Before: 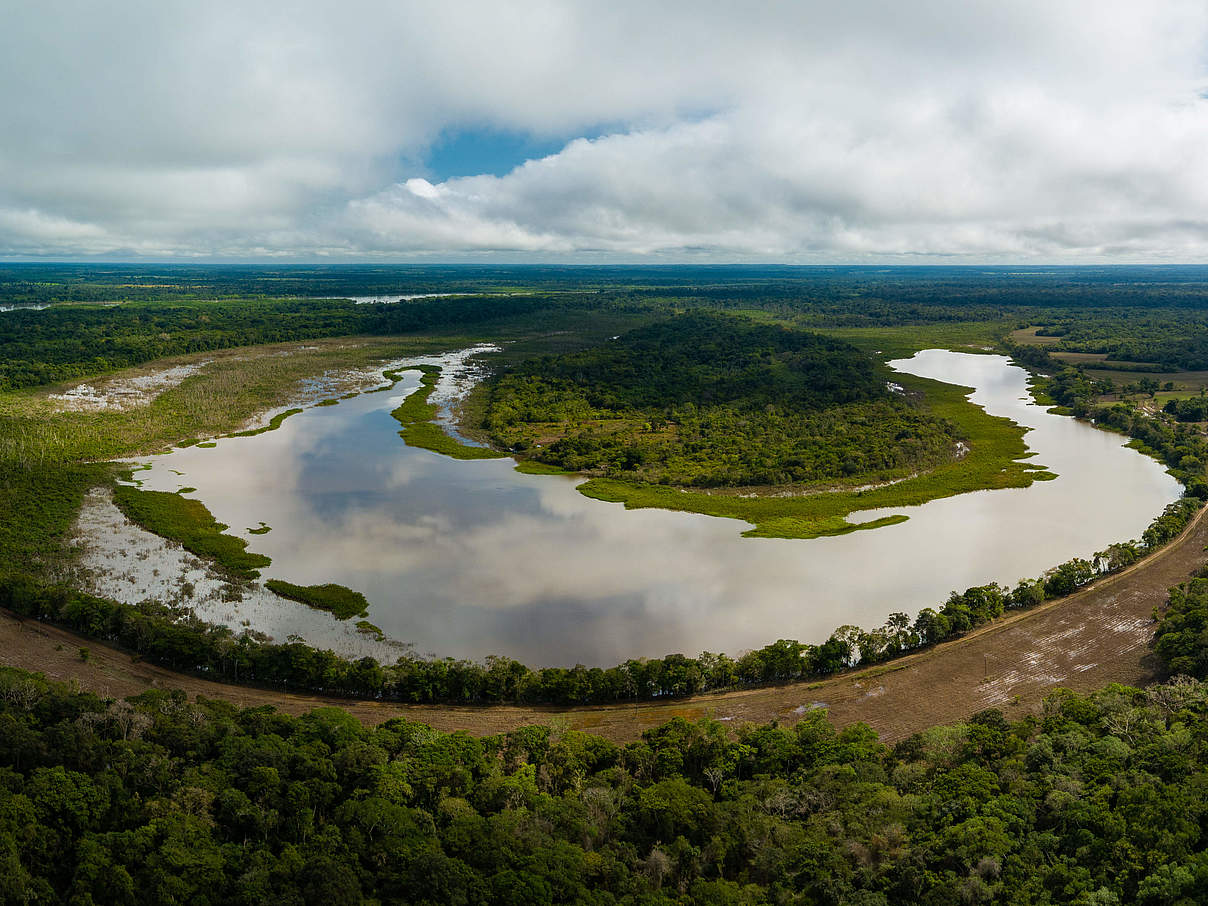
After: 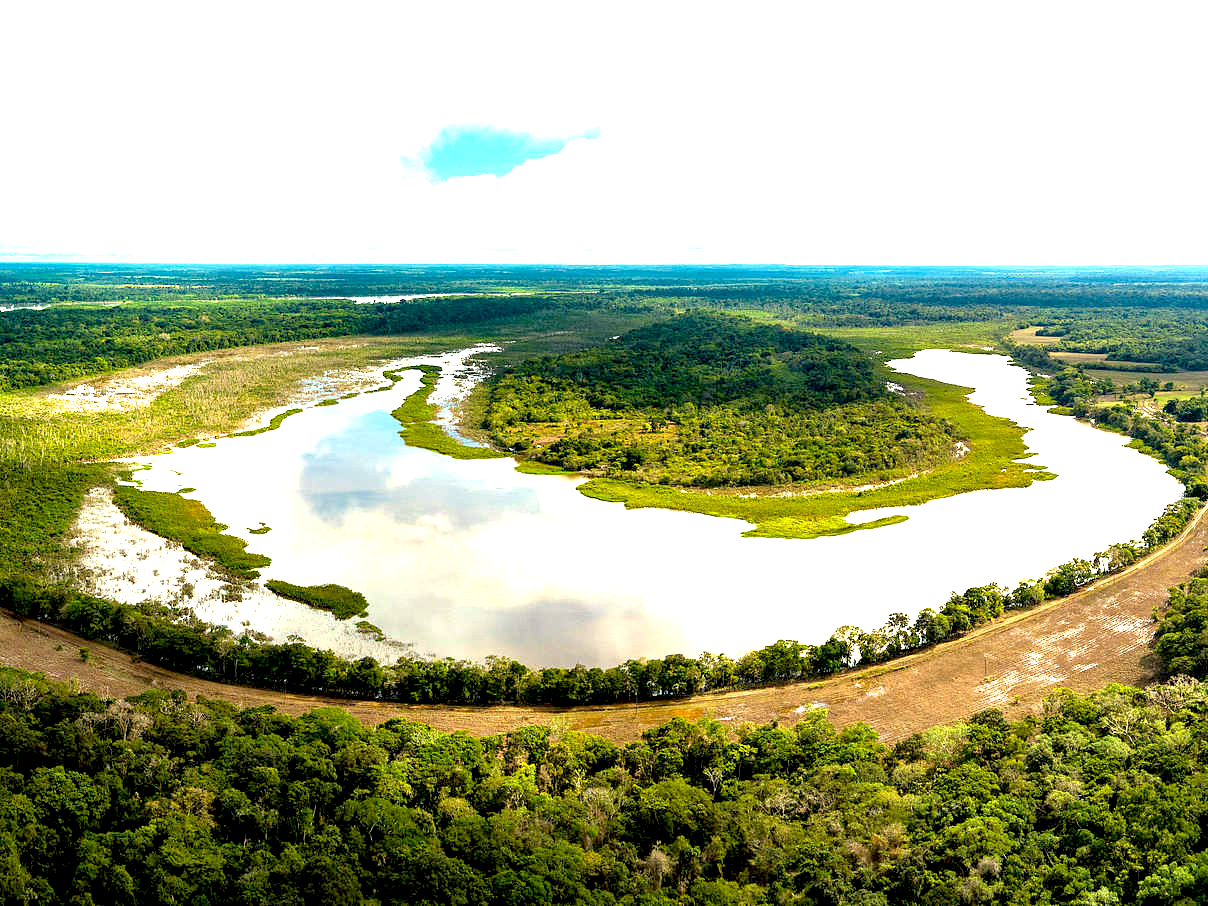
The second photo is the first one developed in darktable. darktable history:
exposure: black level correction 0.005, exposure 2.084 EV, compensate highlight preservation false
white balance: red 1.029, blue 0.92
